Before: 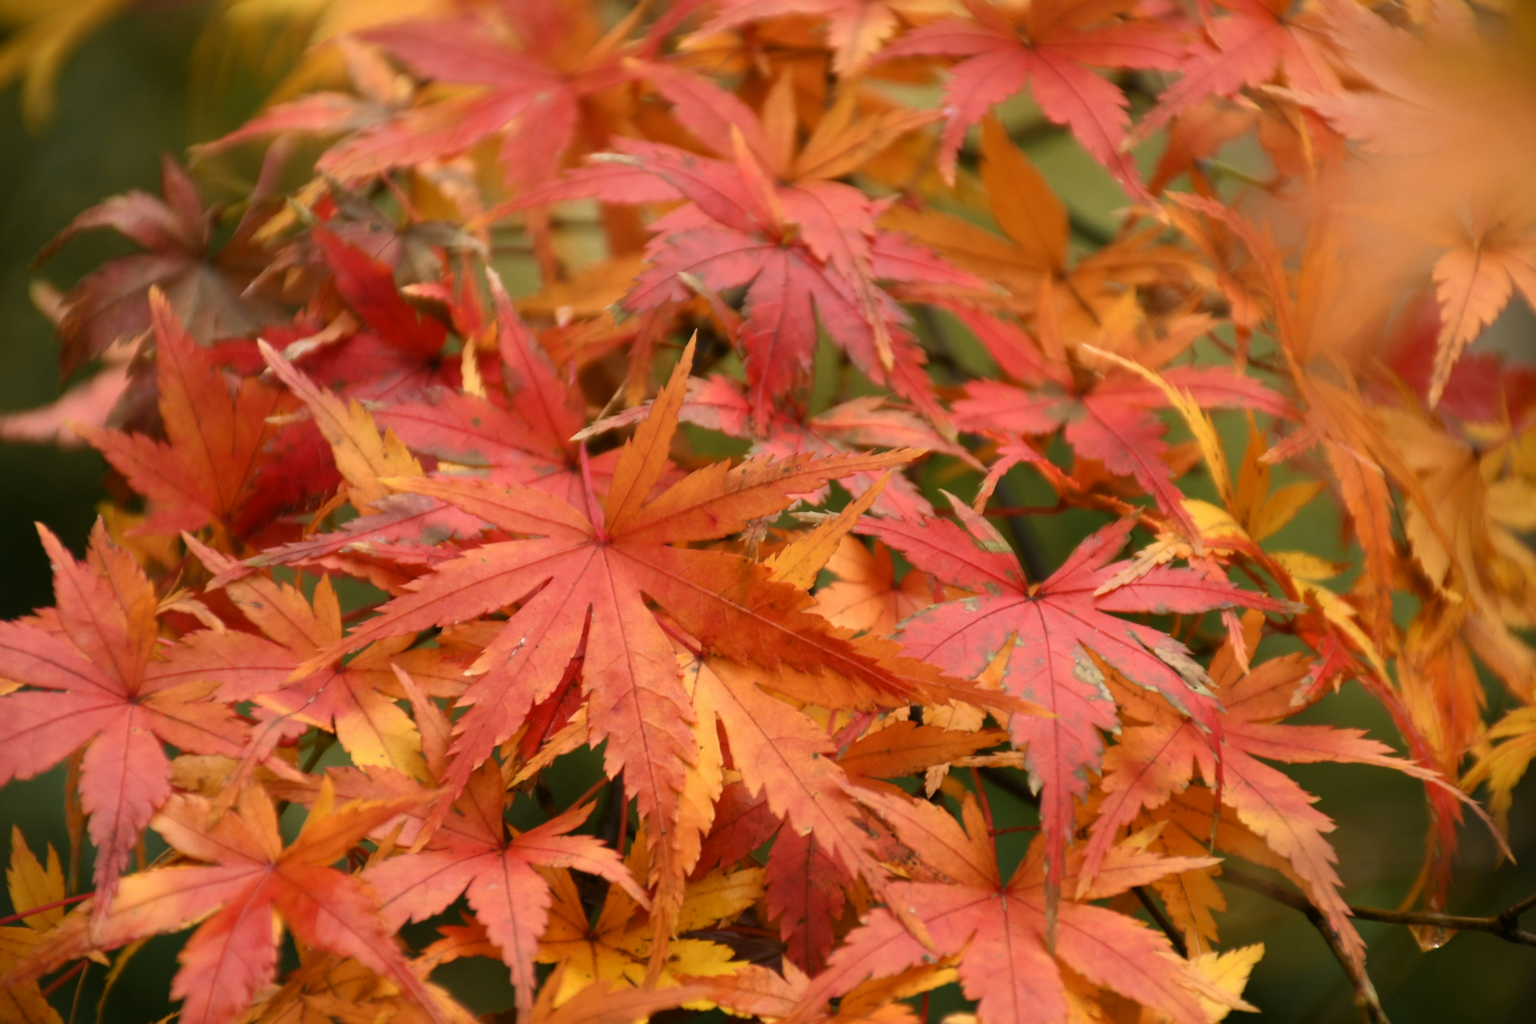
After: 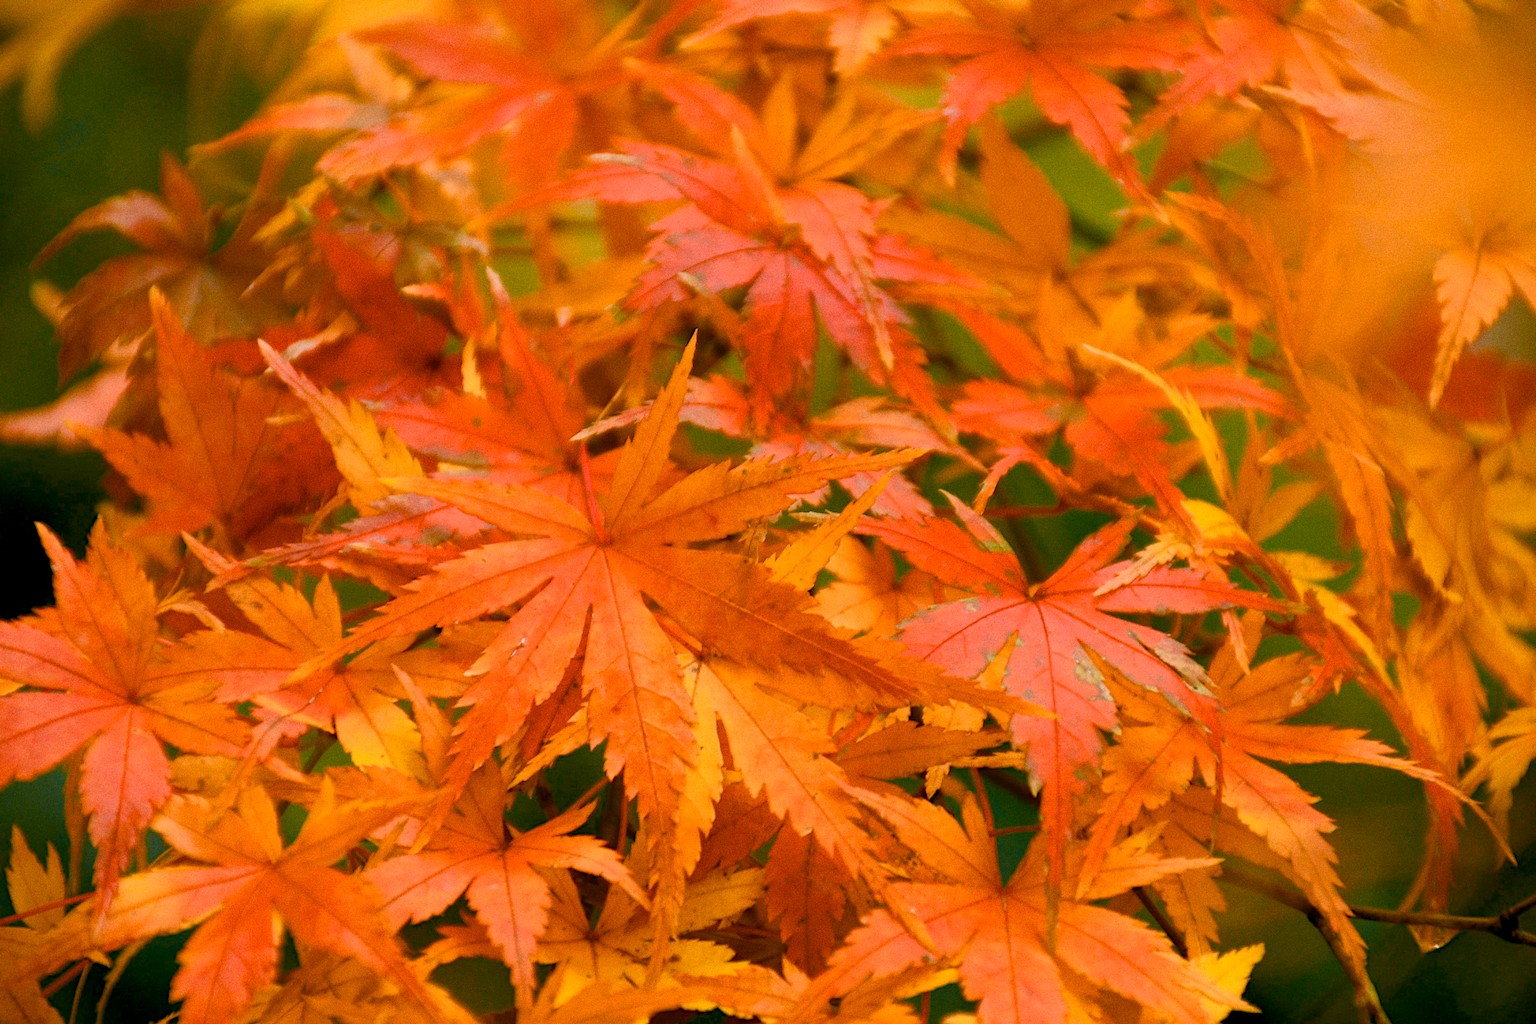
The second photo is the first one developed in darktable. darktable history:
color balance rgb: global offset › luminance -0.5%, perceptual saturation grading › highlights -17.77%, perceptual saturation grading › mid-tones 33.1%, perceptual saturation grading › shadows 50.52%, perceptual brilliance grading › highlights 10.8%, perceptual brilliance grading › shadows -10.8%, global vibrance 24.22%, contrast -25%
color equalizer "KA": saturation › red 1.04, saturation › orange 1.17, saturation › yellow 0.938, saturation › green 0.737, saturation › cyan 1.15, saturation › blue 1.08, hue › red 4.88, hue › orange -6.83, hue › yellow 18.53, hue › green 34.13, hue › blue -4.88, brightness › red 1.11, brightness › orange 1.11, brightness › yellow 0.816, brightness › green 0.827, brightness › cyan 1.11, brightness › blue 1.12, brightness › magenta 1.07
grain "silver grain": coarseness 0.09 ISO, strength 40%
diffuse or sharpen "_builtin_sharpen demosaicing | AA filter": edge sensitivity 1, 1st order anisotropy 100%, 2nd order anisotropy 100%, 3rd order anisotropy 100%, 4th order anisotropy 100%, 1st order speed -25%, 2nd order speed -25%, 3rd order speed -25%, 4th order speed -25%
diffuse or sharpen "diffusion": radius span 100, 1st order speed 50%, 2nd order speed 50%, 3rd order speed 50%, 4th order speed 50% | blend: blend mode normal, opacity 30%; mask: uniform (no mask)
contrast equalizer: octaves 7, y [[0.6 ×6], [0.55 ×6], [0 ×6], [0 ×6], [0 ×6]], mix -0.2
